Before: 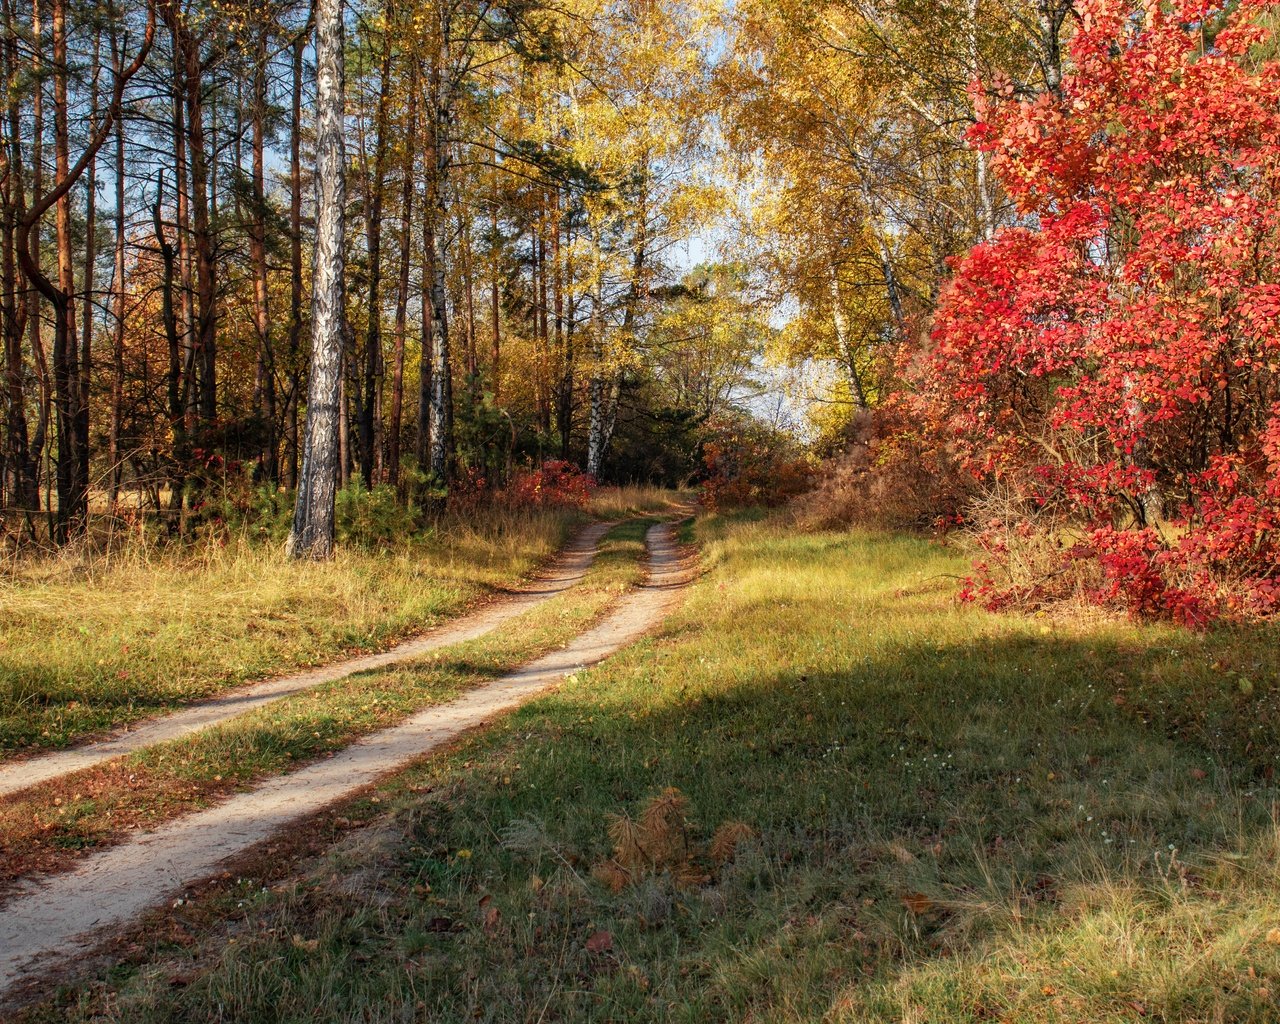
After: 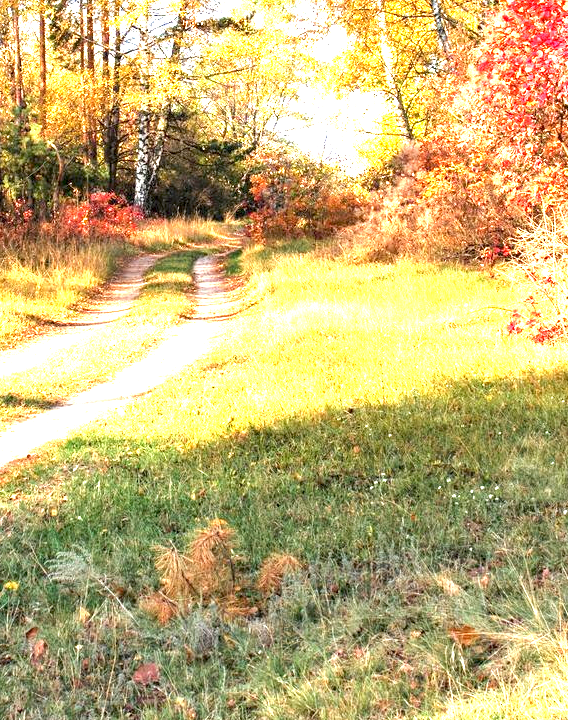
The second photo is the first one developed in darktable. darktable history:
exposure: black level correction 0.001, exposure 2.607 EV, compensate exposure bias true, compensate highlight preservation false
tone curve: curves: ch0 [(0, 0) (0.003, 0.003) (0.011, 0.011) (0.025, 0.025) (0.044, 0.044) (0.069, 0.068) (0.1, 0.098) (0.136, 0.134) (0.177, 0.175) (0.224, 0.221) (0.277, 0.273) (0.335, 0.331) (0.399, 0.394) (0.468, 0.462) (0.543, 0.543) (0.623, 0.623) (0.709, 0.709) (0.801, 0.801) (0.898, 0.898) (1, 1)], preserve colors none
crop: left 35.432%, top 26.233%, right 20.145%, bottom 3.432%
